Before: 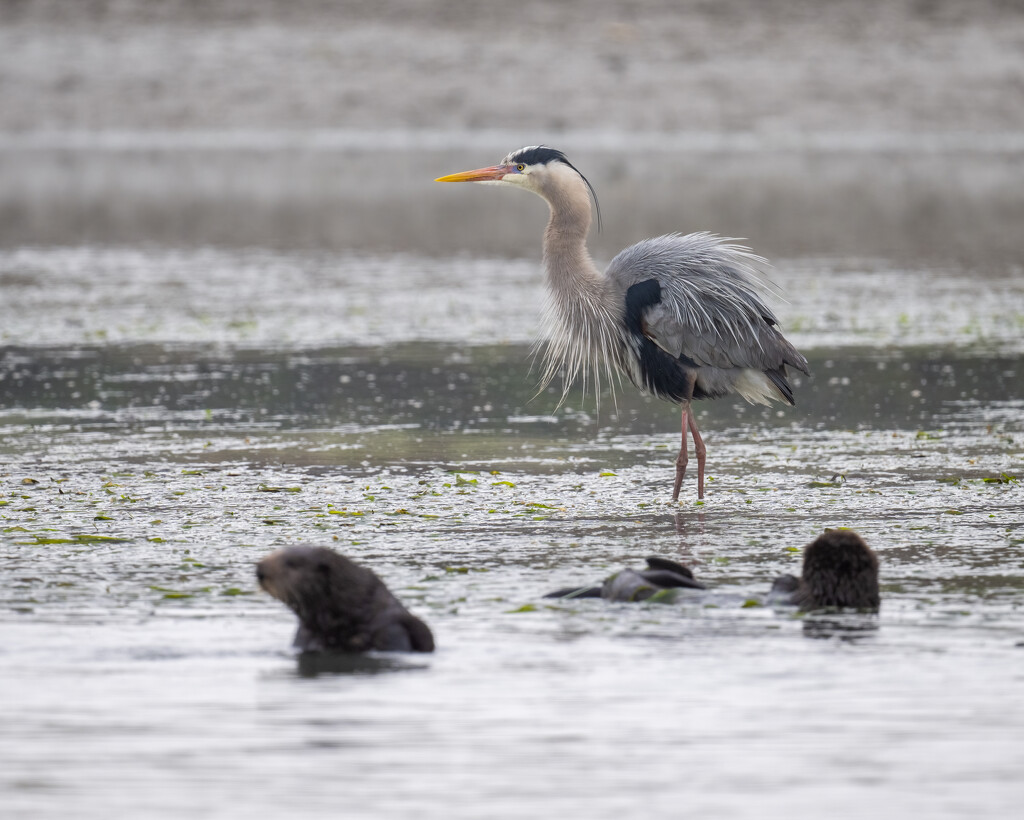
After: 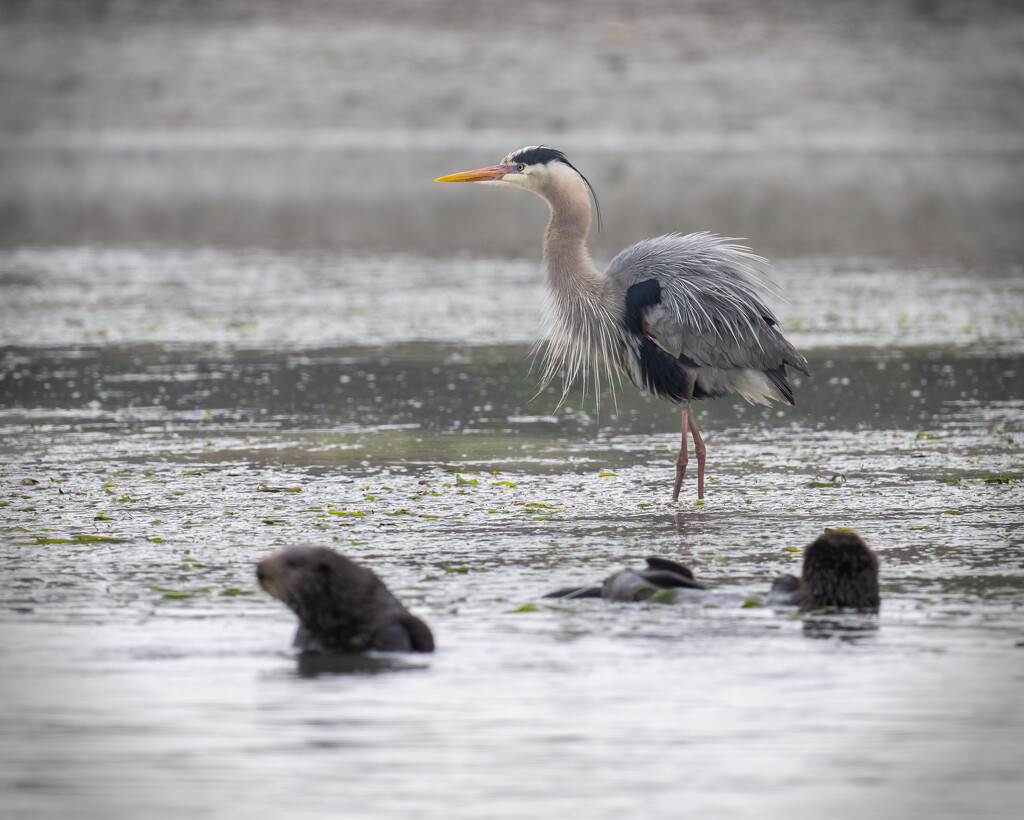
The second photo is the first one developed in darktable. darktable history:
vignetting: fall-off start 87.62%, fall-off radius 25.45%
